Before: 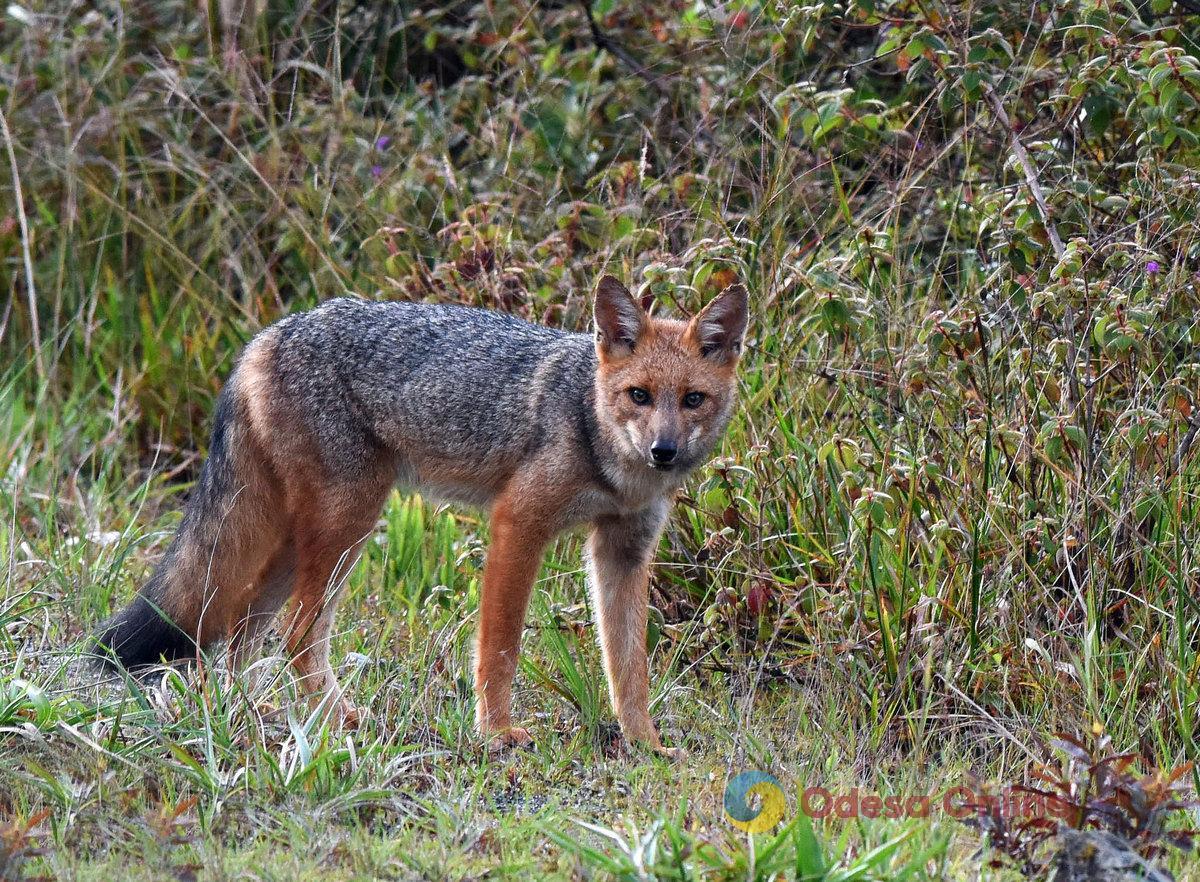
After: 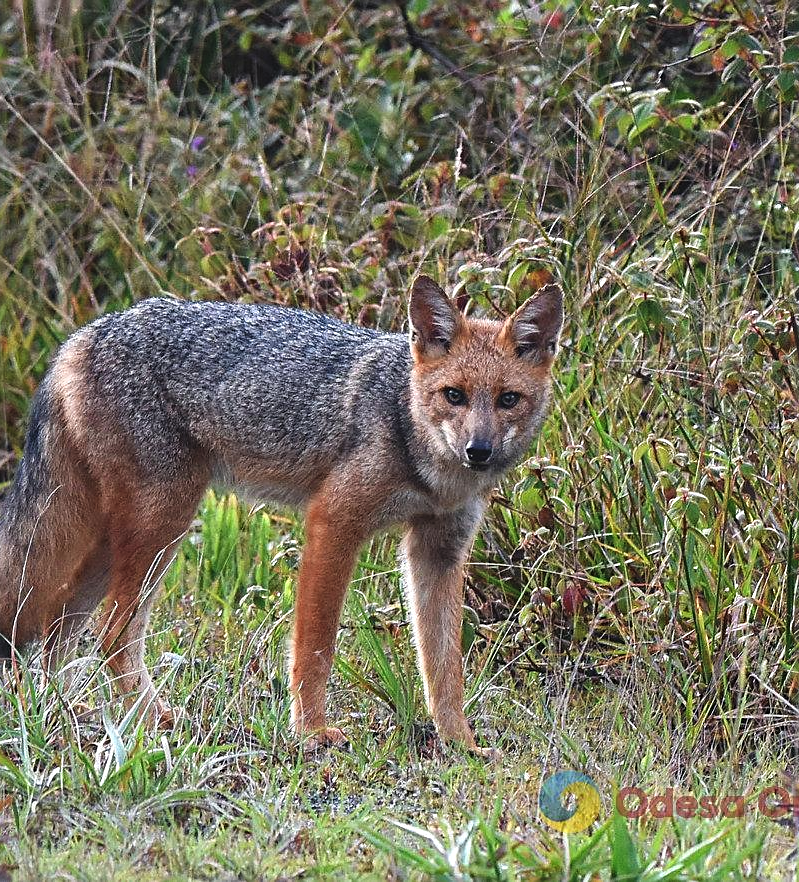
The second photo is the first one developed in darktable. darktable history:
crop: left 15.419%, right 17.914%
exposure: black level correction -0.008, exposure 0.067 EV, compensate highlight preservation false
sharpen: on, module defaults
